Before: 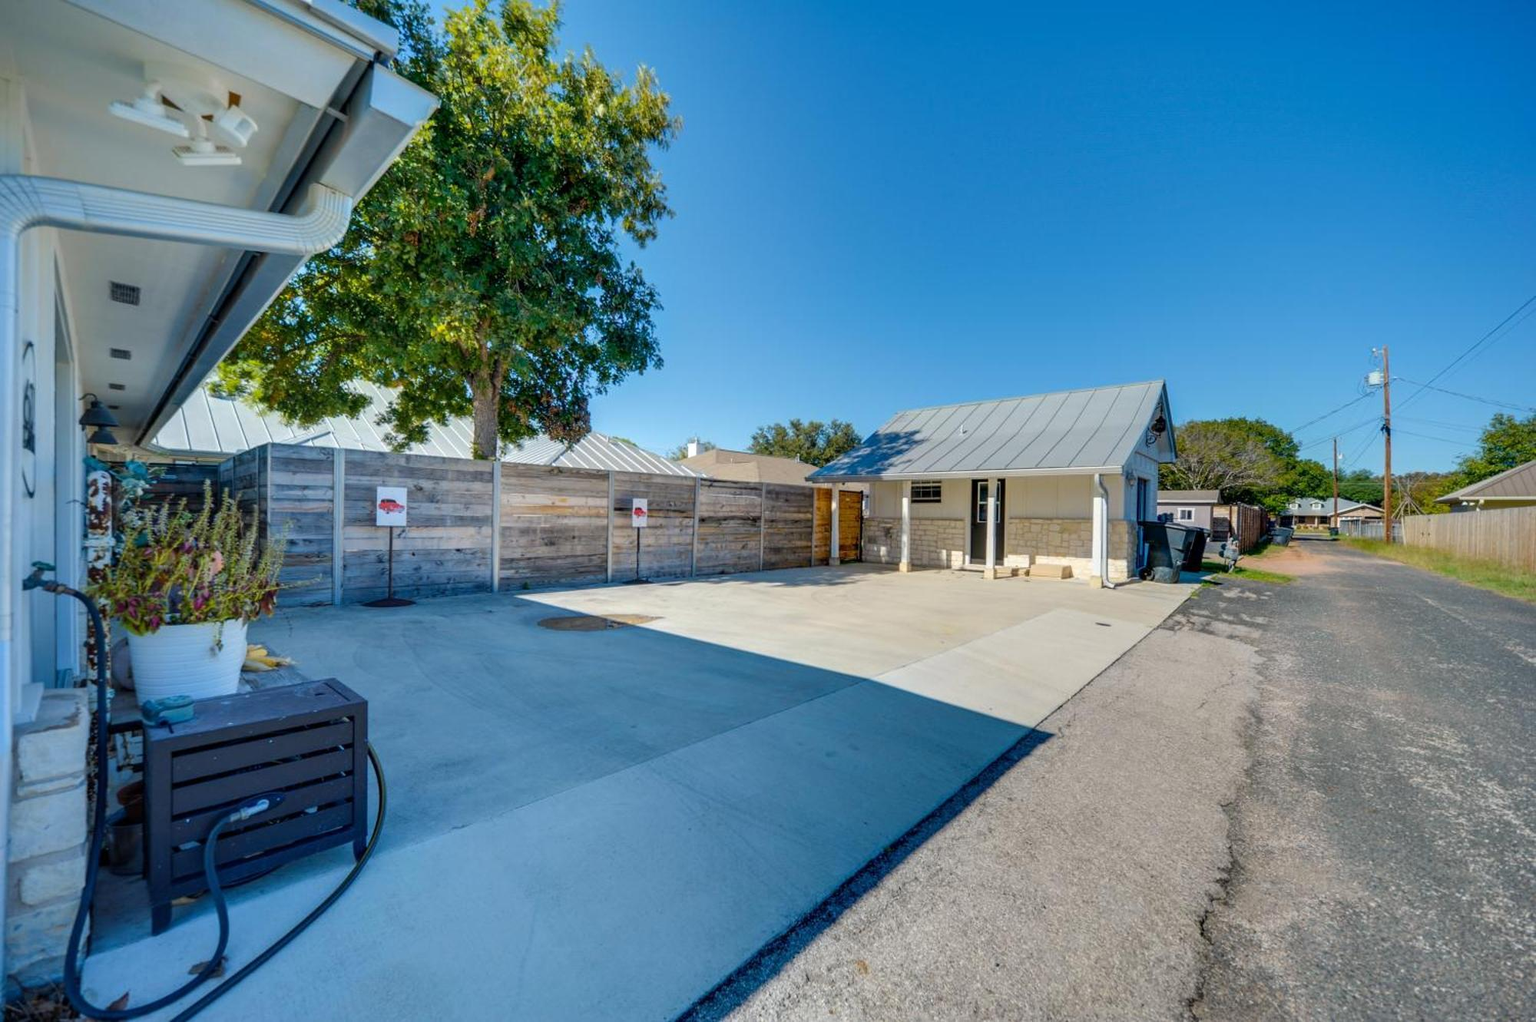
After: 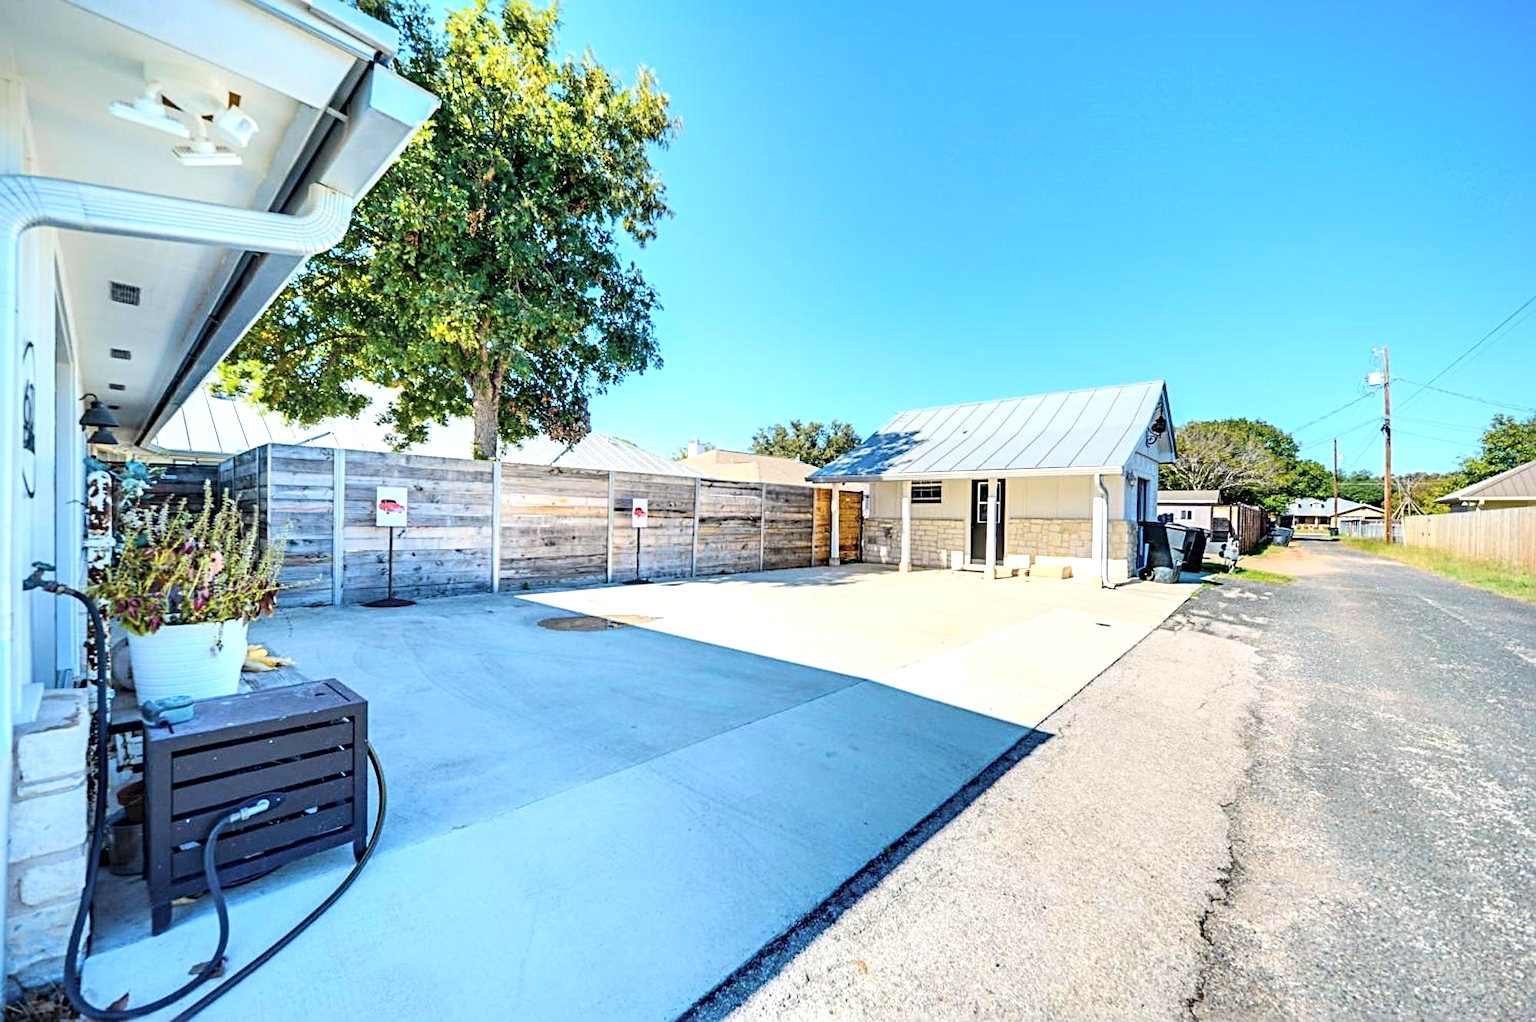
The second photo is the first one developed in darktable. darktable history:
sharpen: radius 3.95
contrast brightness saturation: contrast 0.145, brightness 0.219
exposure: exposure 0.567 EV, compensate highlight preservation false
tone equalizer: -8 EV -0.414 EV, -7 EV -0.403 EV, -6 EV -0.316 EV, -5 EV -0.223 EV, -3 EV 0.241 EV, -2 EV 0.31 EV, -1 EV 0.411 EV, +0 EV 0.445 EV, edges refinement/feathering 500, mask exposure compensation -1.57 EV, preserve details no
color calibration: illuminant same as pipeline (D50), adaptation none (bypass), x 0.333, y 0.334, temperature 5019.21 K, saturation algorithm version 1 (2020)
